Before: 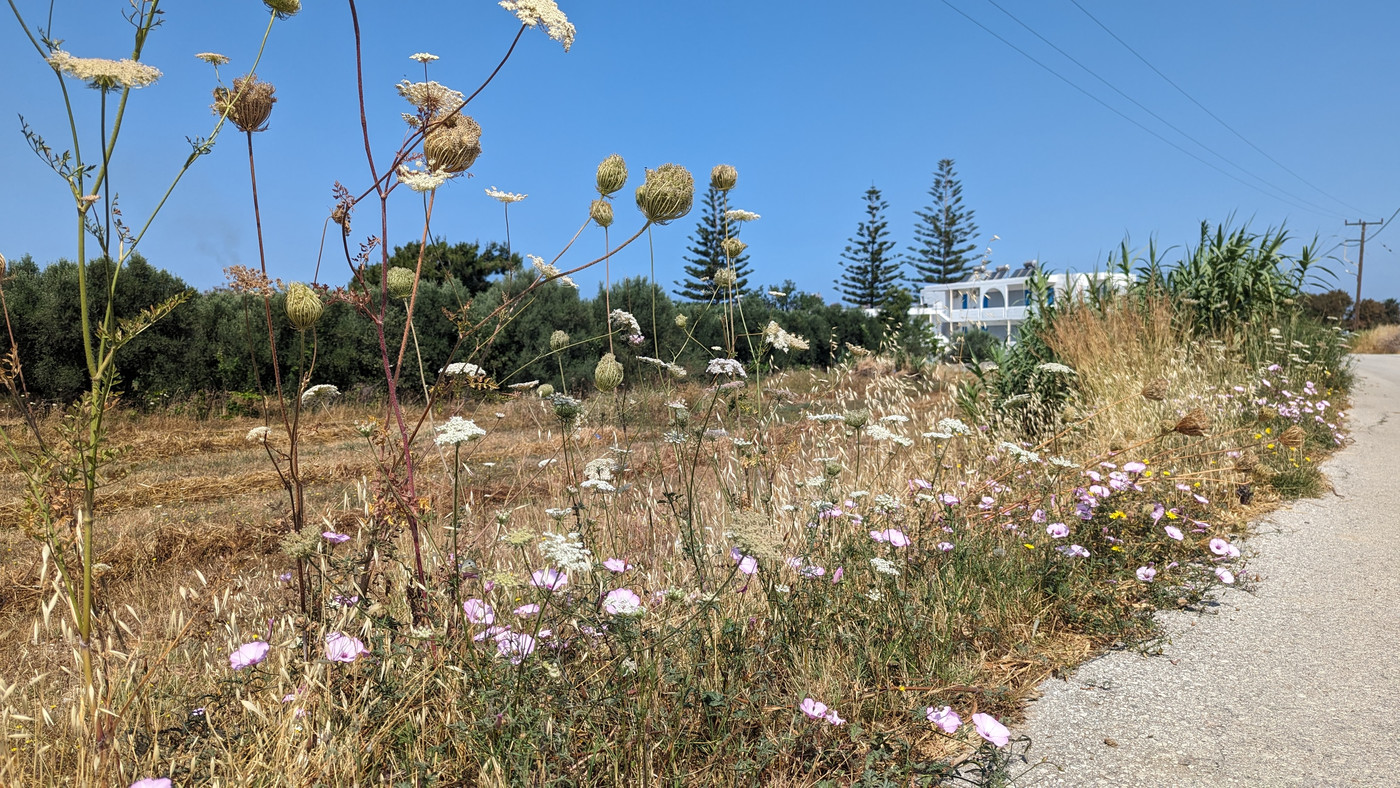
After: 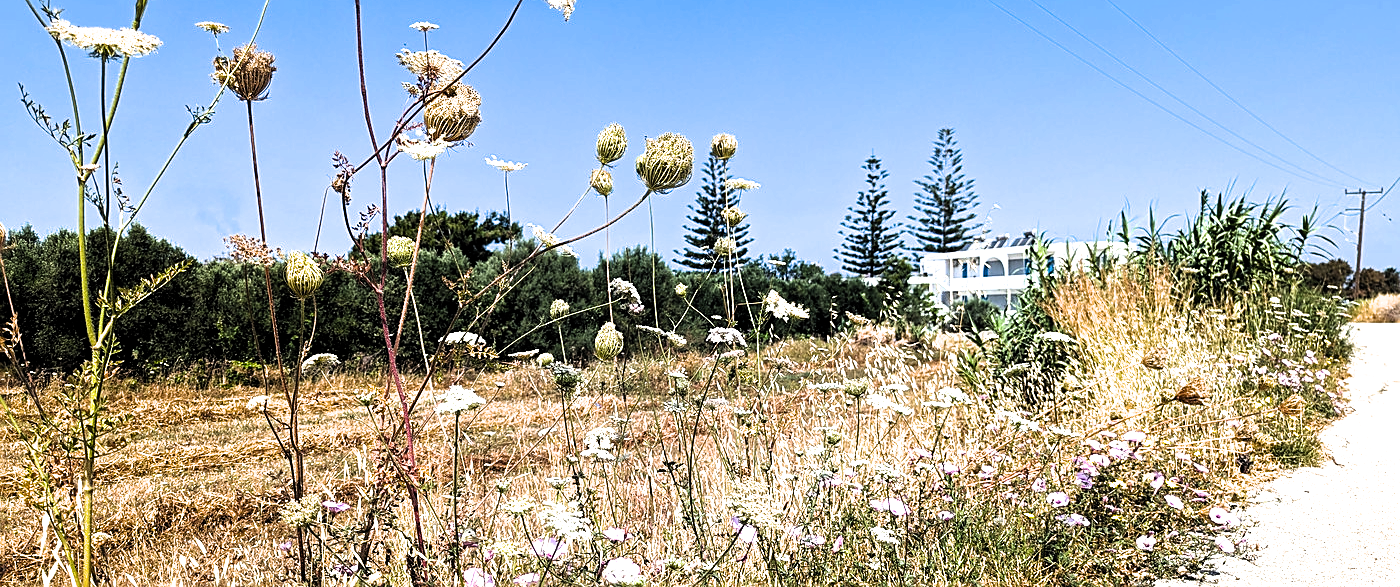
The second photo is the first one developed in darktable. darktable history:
color balance rgb: perceptual saturation grading › global saturation 31.215%, perceptual brilliance grading › global brilliance 14.47%, perceptual brilliance grading › shadows -35.494%
filmic rgb: black relative exposure -8.68 EV, white relative exposure 2.7 EV, target black luminance 0%, target white luminance 99.851%, hardness 6.26, latitude 75.64%, contrast 1.322, highlights saturation mix -4.77%, color science v6 (2022), iterations of high-quality reconstruction 0
sharpen: on, module defaults
exposure: exposure 0.639 EV, compensate highlight preservation false
crop: top 4.028%, bottom 21.431%
